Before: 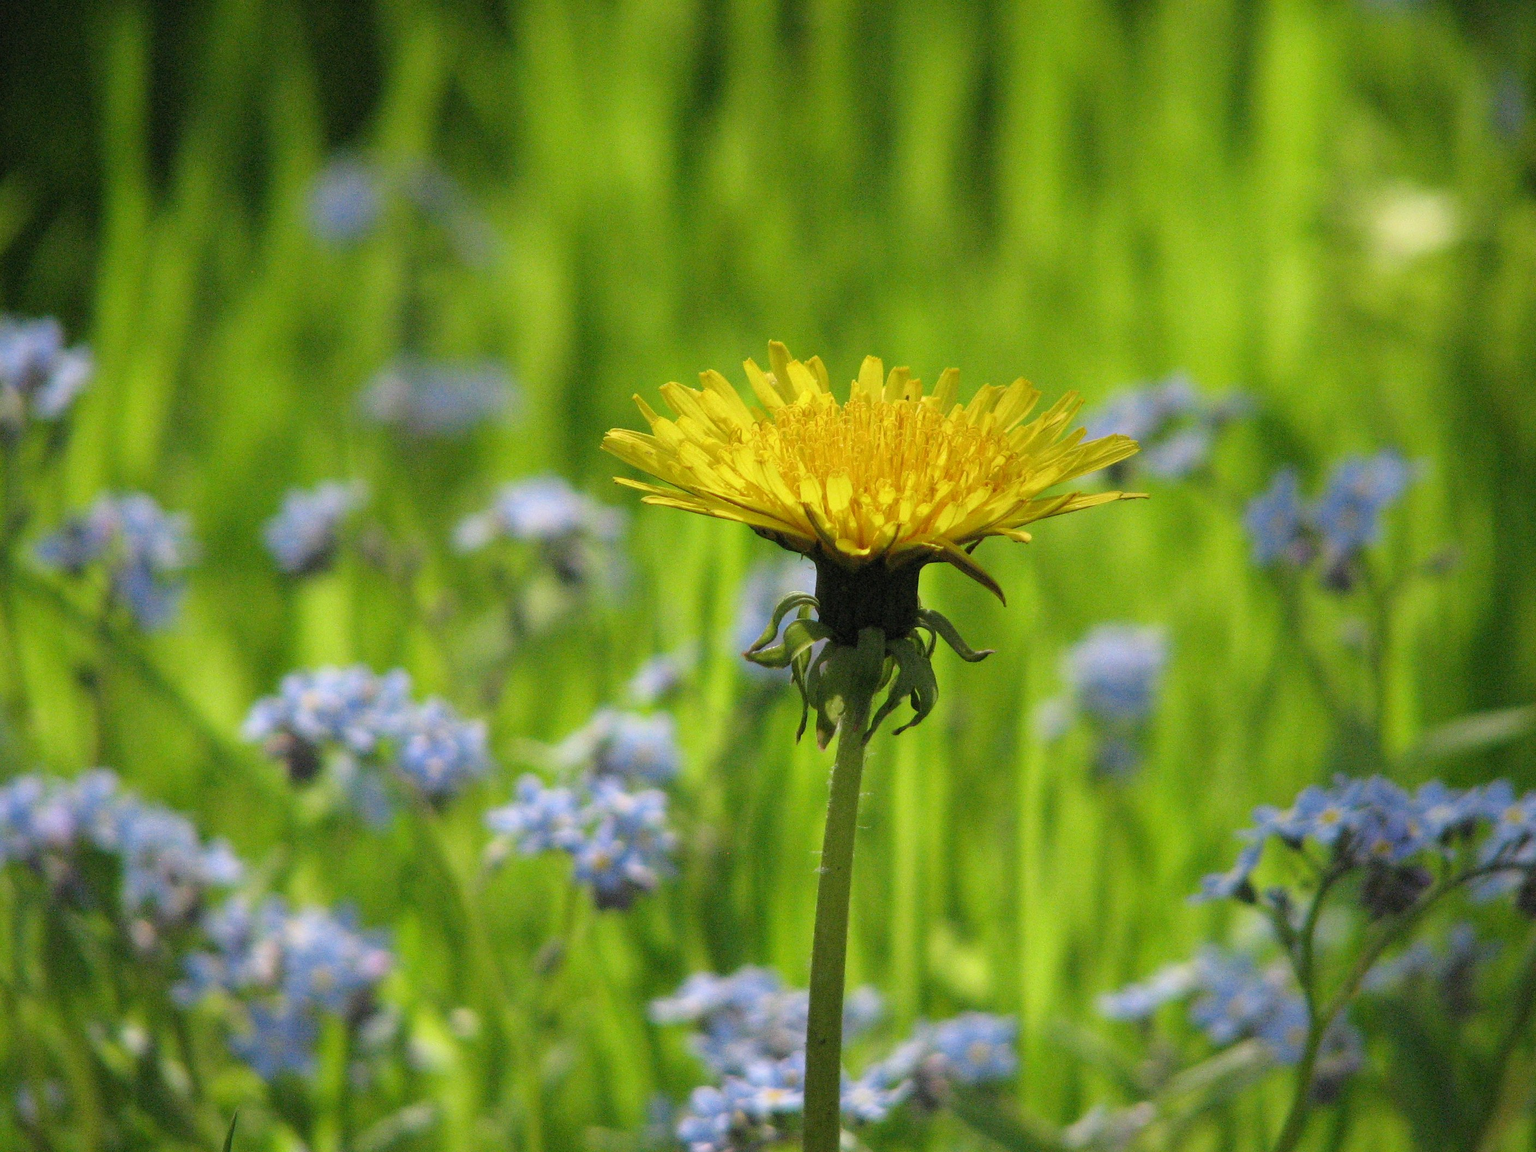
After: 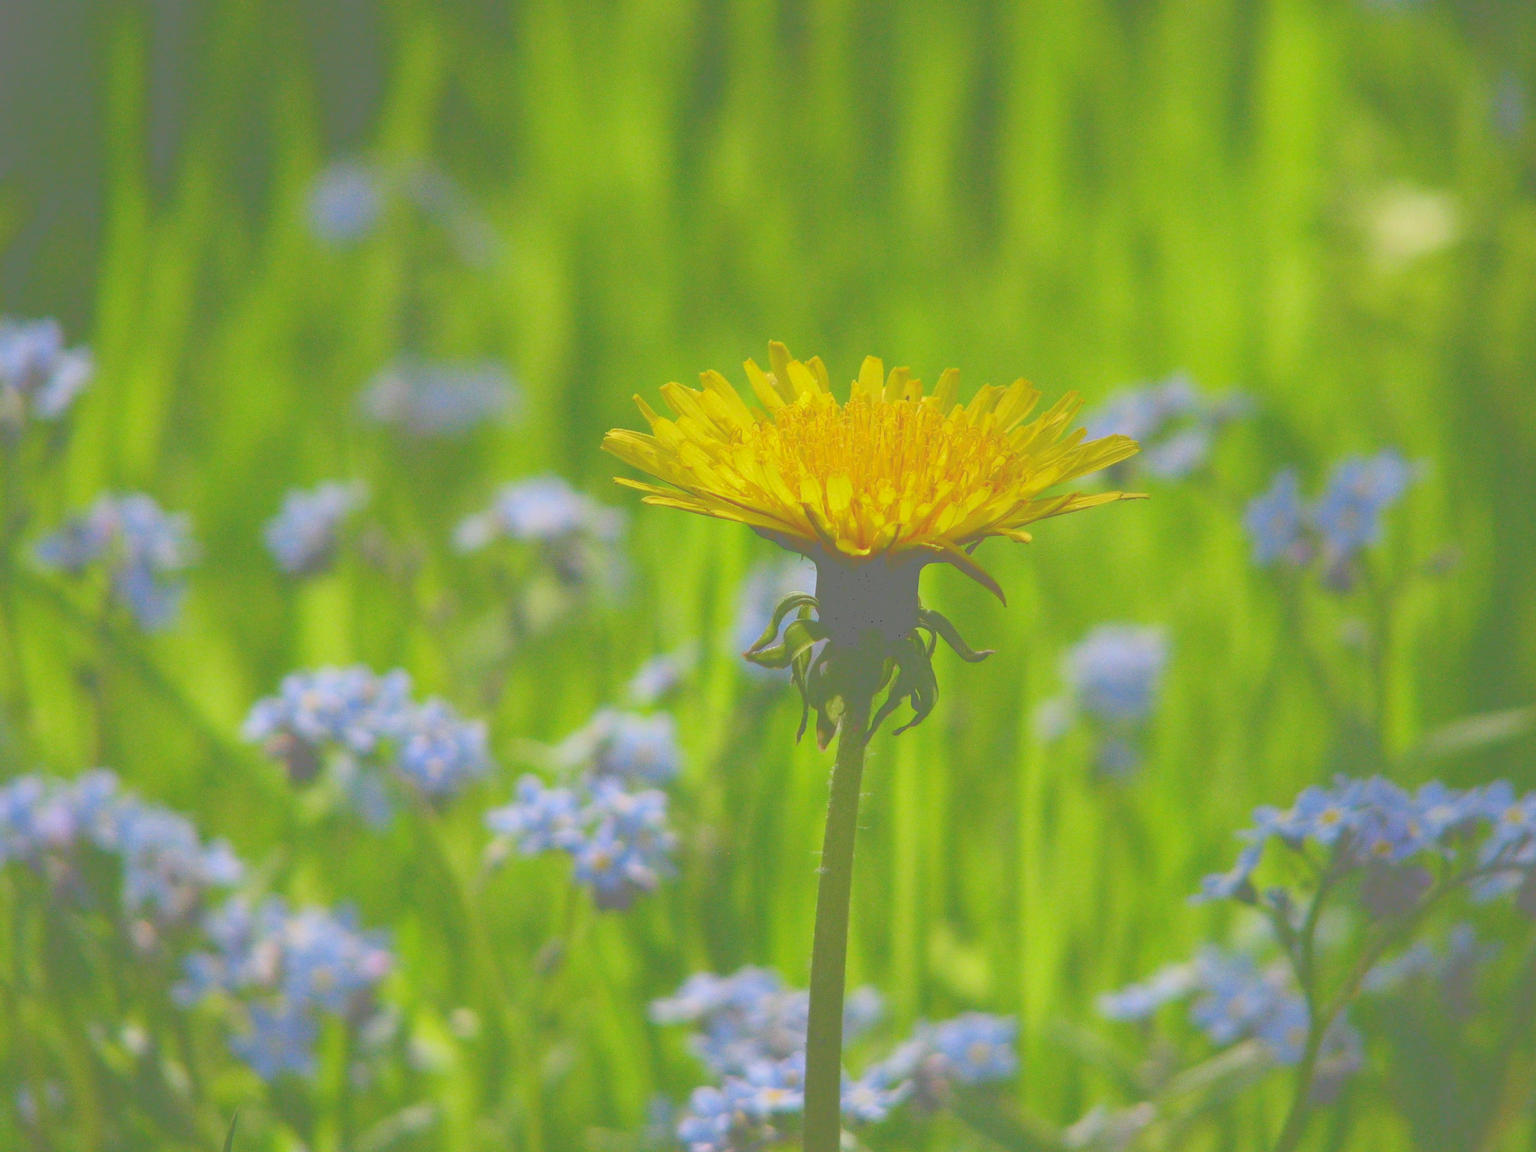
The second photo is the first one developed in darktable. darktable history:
tone curve: curves: ch0 [(0, 0) (0.003, 0.464) (0.011, 0.464) (0.025, 0.464) (0.044, 0.464) (0.069, 0.464) (0.1, 0.463) (0.136, 0.463) (0.177, 0.464) (0.224, 0.469) (0.277, 0.482) (0.335, 0.501) (0.399, 0.53) (0.468, 0.567) (0.543, 0.61) (0.623, 0.663) (0.709, 0.718) (0.801, 0.779) (0.898, 0.842) (1, 1)], color space Lab, independent channels, preserve colors none
exposure: black level correction 0.001, compensate highlight preservation false
